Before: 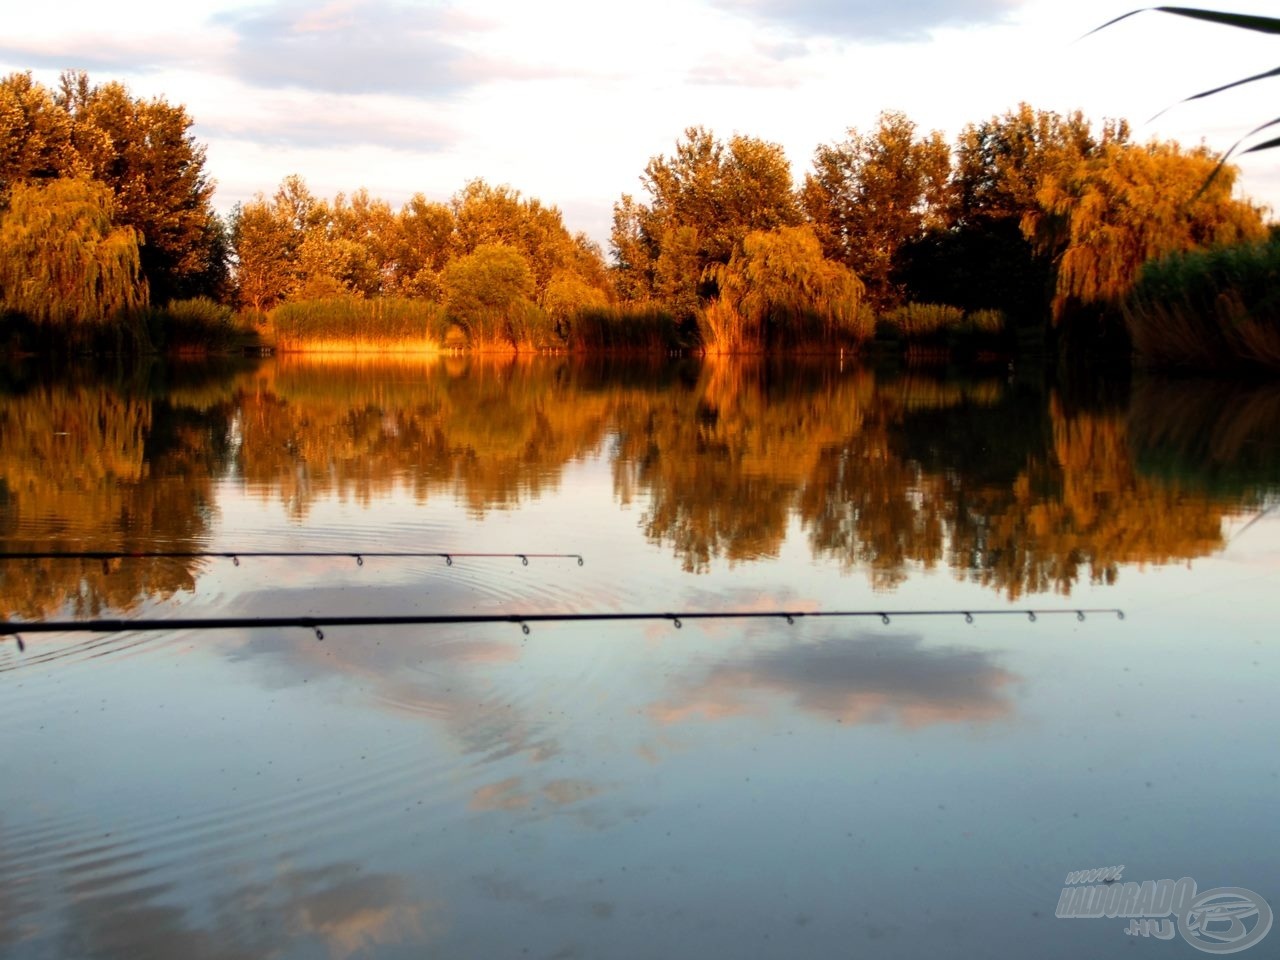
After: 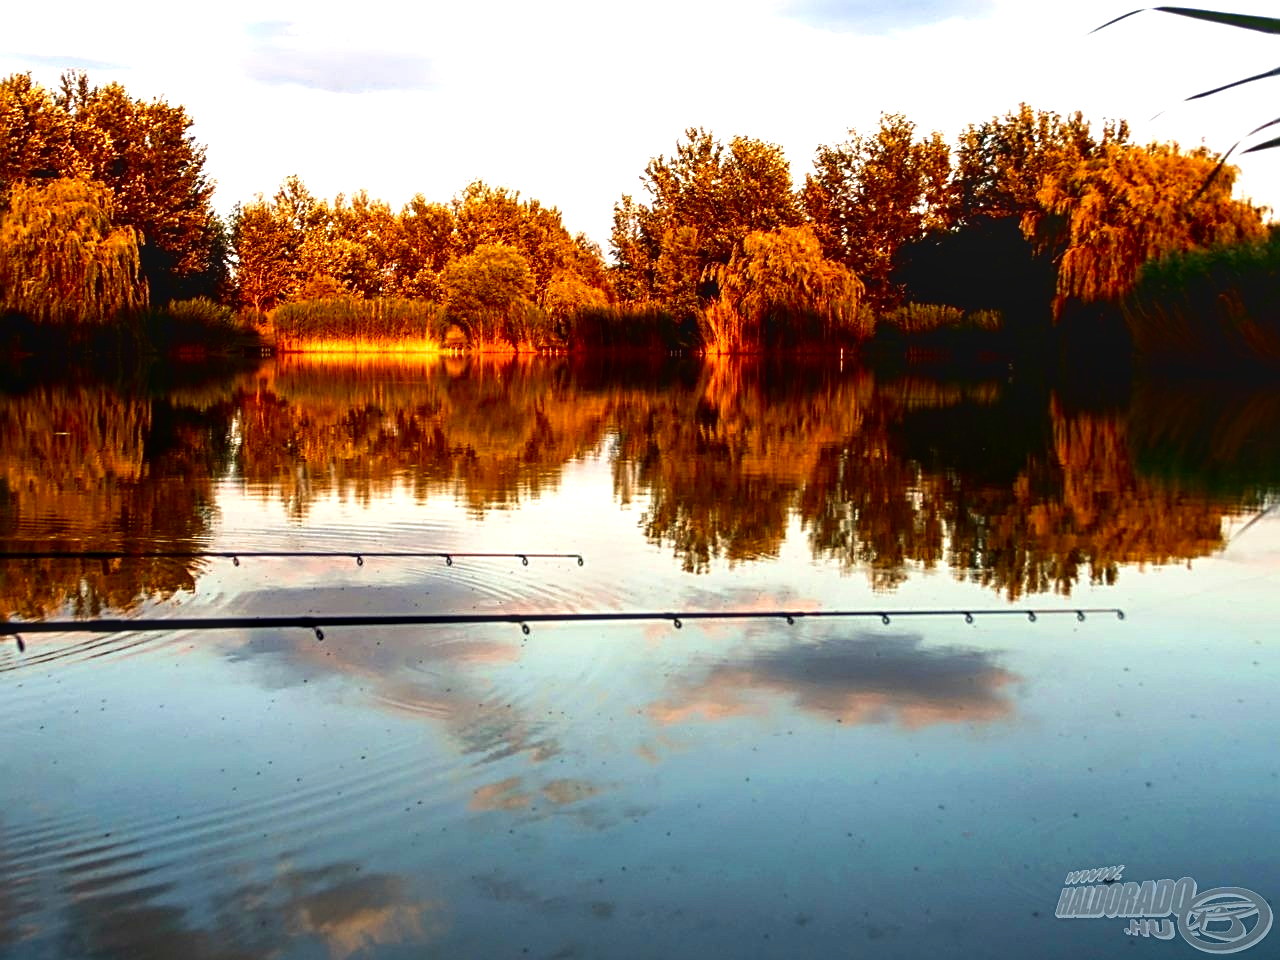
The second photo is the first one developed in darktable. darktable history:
exposure: black level correction 0.001, exposure 0.499 EV, compensate highlight preservation false
contrast brightness saturation: contrast 0.103, brightness -0.255, saturation 0.144
sharpen: radius 2.585, amount 0.7
local contrast: on, module defaults
velvia: on, module defaults
